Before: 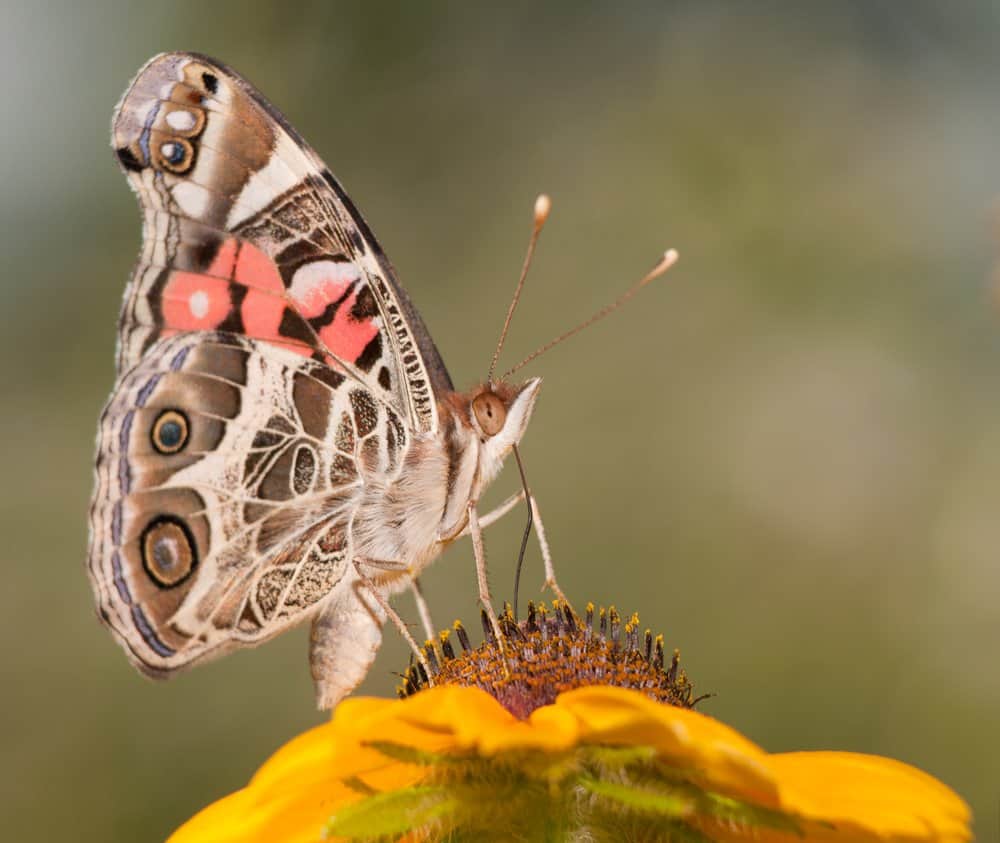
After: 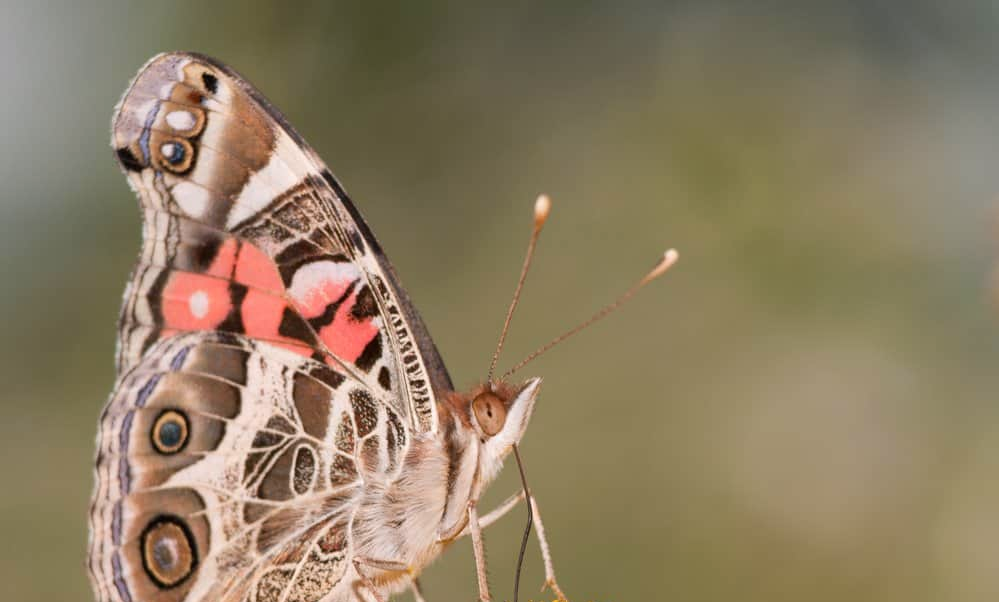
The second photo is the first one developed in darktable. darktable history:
crop: bottom 28.576%
white balance: red 1.004, blue 1.024
